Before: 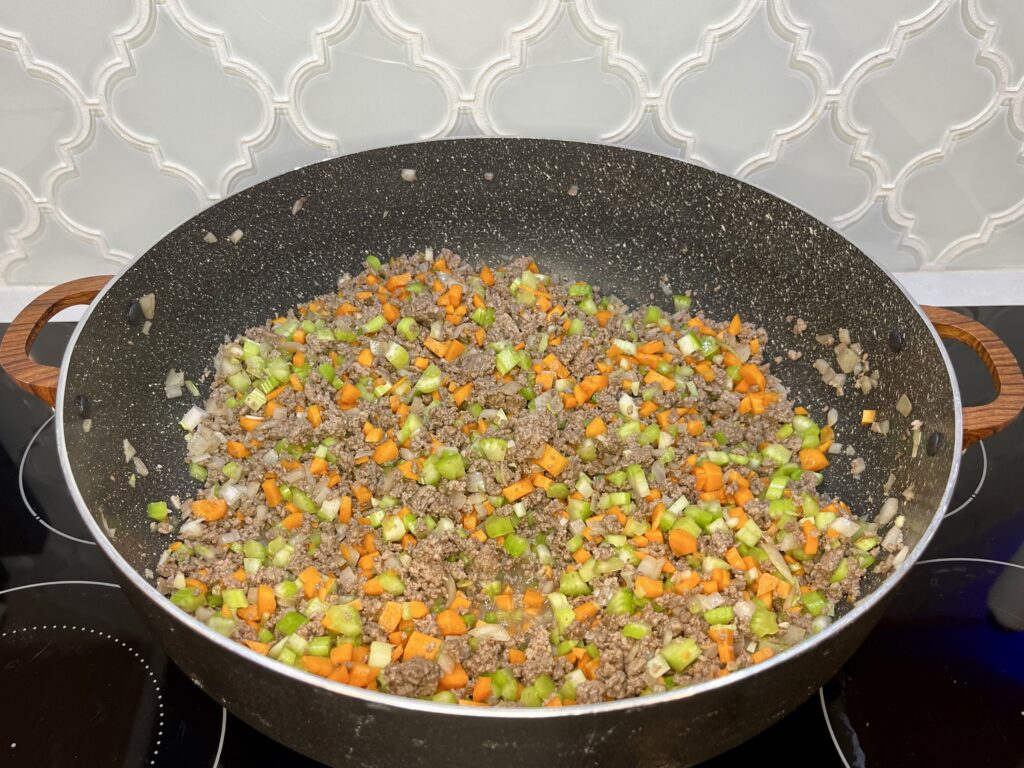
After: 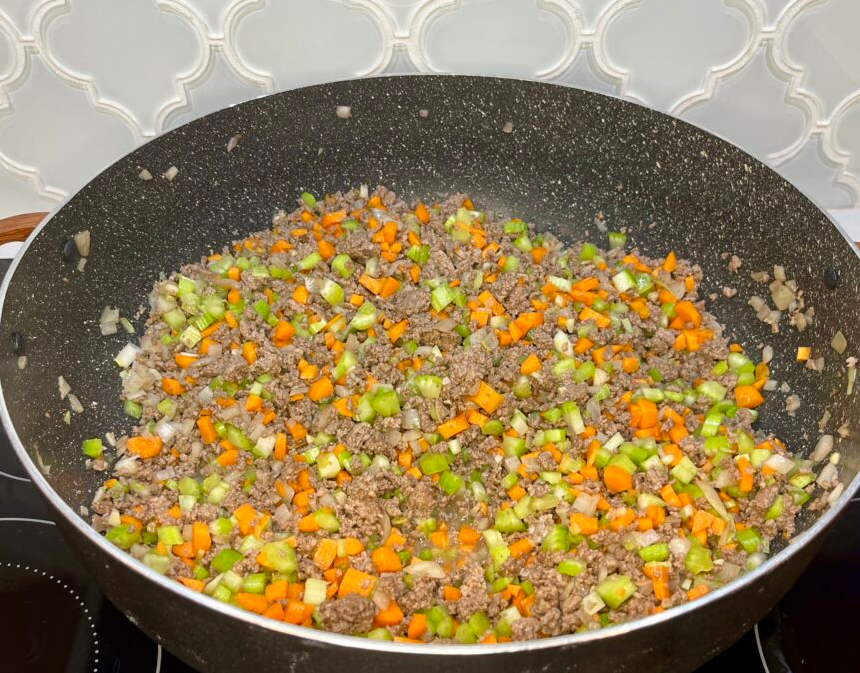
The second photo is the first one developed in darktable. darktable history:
tone equalizer: on, module defaults
crop: left 6.41%, top 8.236%, right 9.541%, bottom 4.064%
